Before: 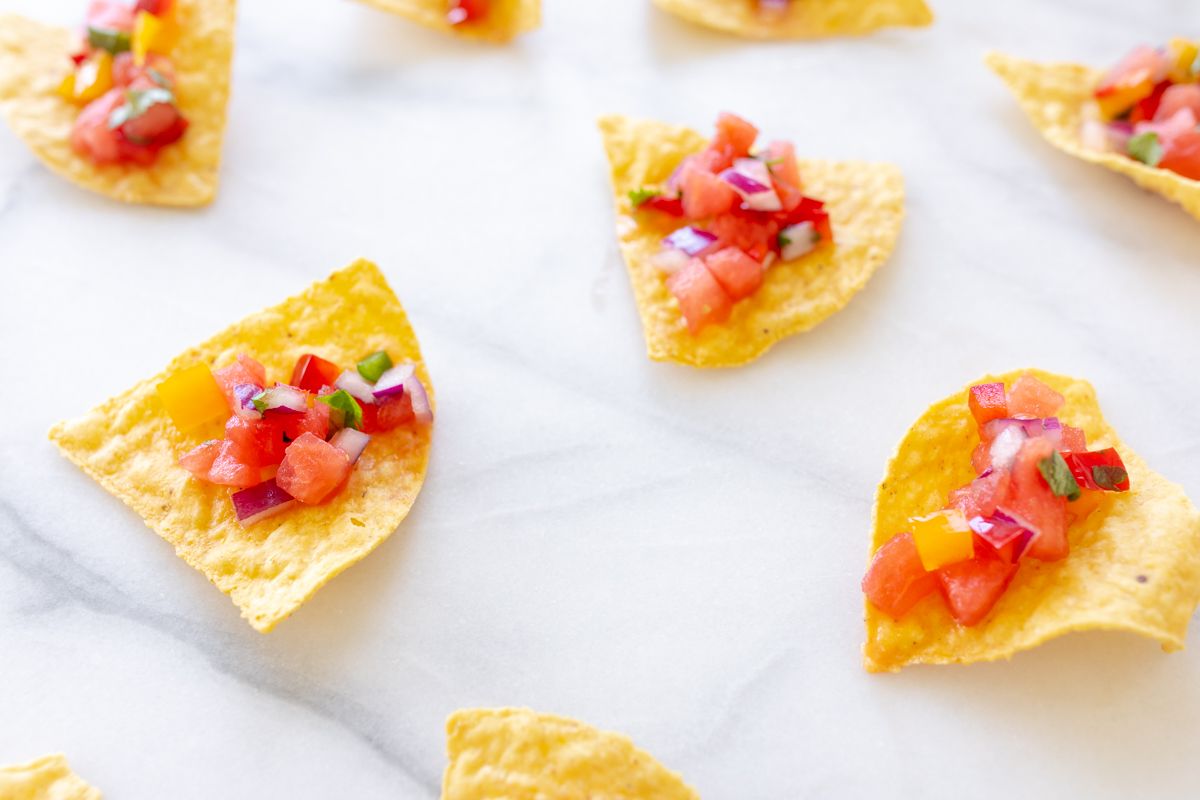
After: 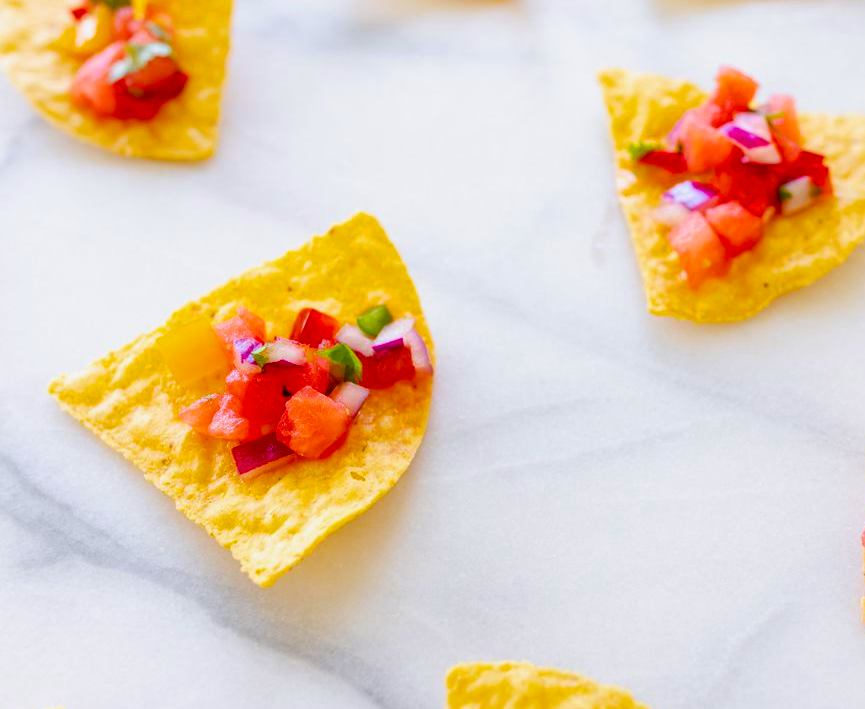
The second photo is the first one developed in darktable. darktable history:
color balance rgb: shadows lift › chroma 1.572%, shadows lift › hue 259.21°, linear chroma grading › global chroma 24.714%, perceptual saturation grading › global saturation 20%, perceptual saturation grading › highlights -25.291%, perceptual saturation grading › shadows 50.168%, global vibrance 27.368%
crop: top 5.766%, right 27.838%, bottom 5.602%
exposure: exposure 0.217 EV, compensate highlight preservation false
shadows and highlights: radius 121.31, shadows 21.8, white point adjustment -9.56, highlights -14.35, soften with gaussian
